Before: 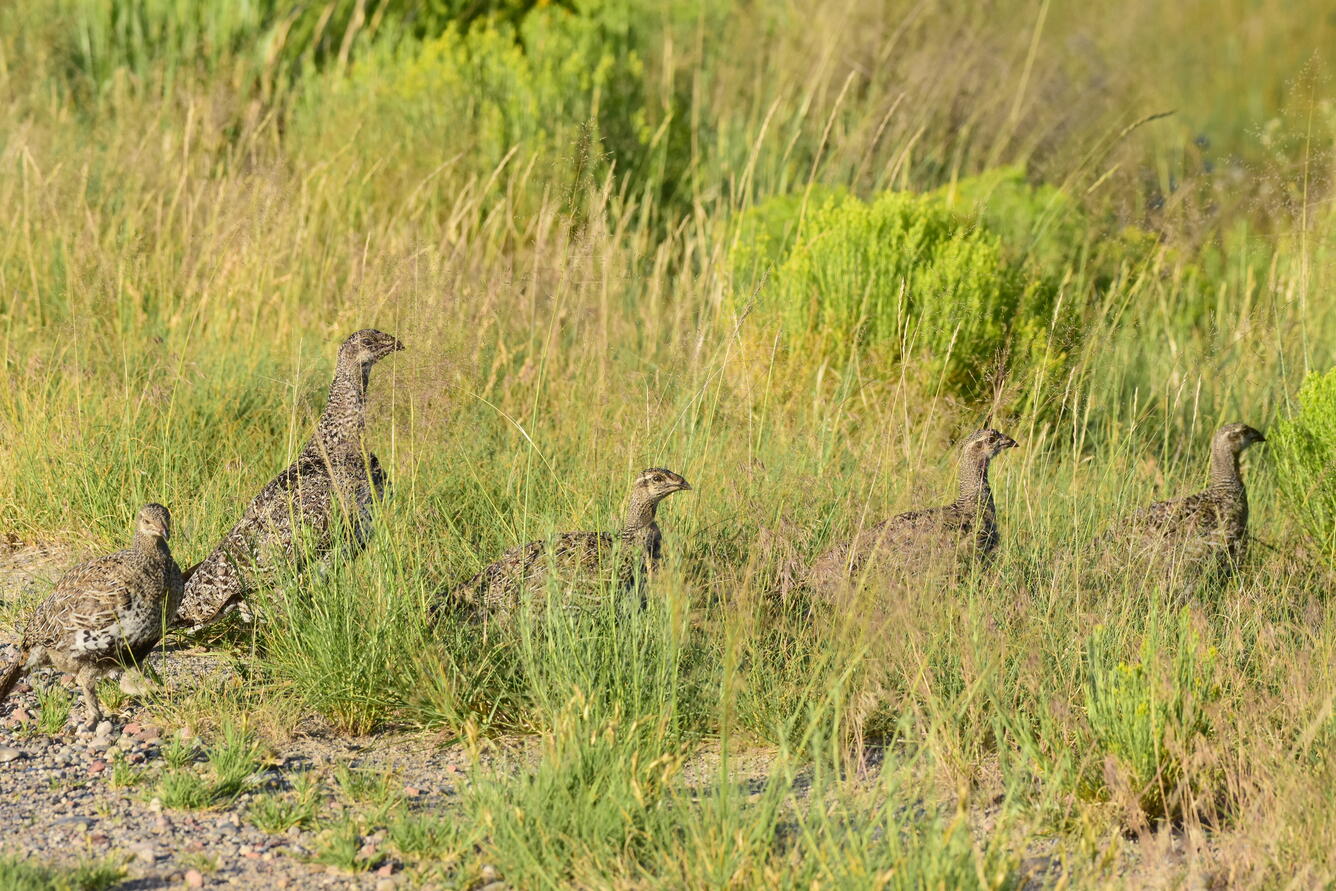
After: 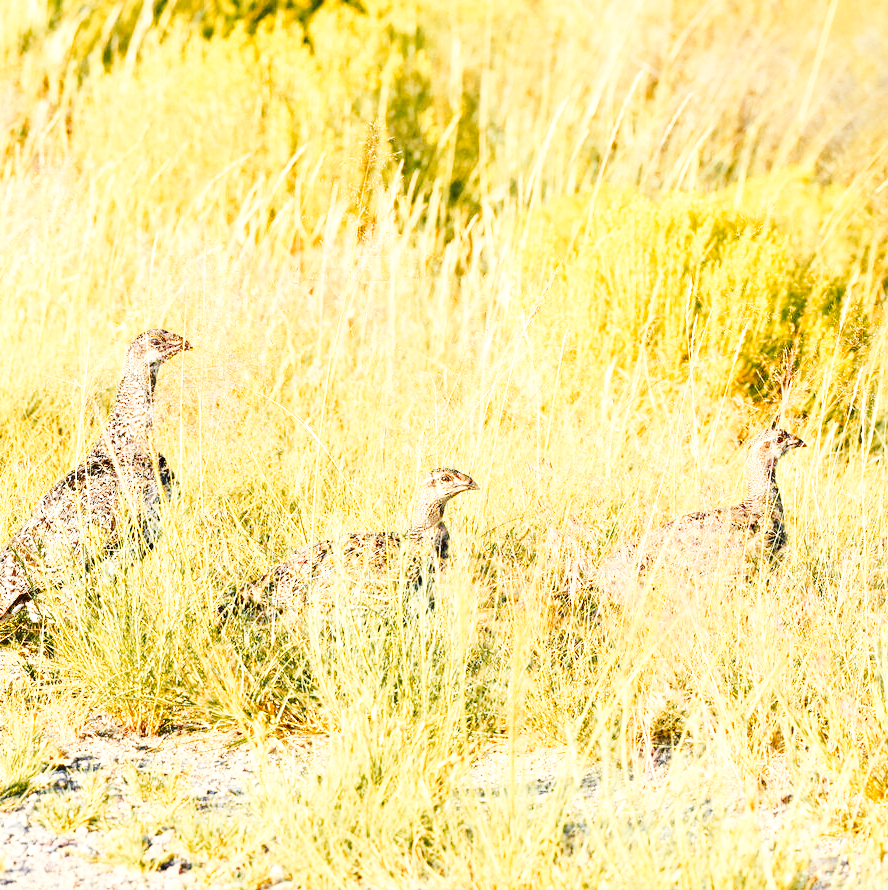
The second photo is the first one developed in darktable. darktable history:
crop and rotate: left 15.94%, right 17.571%
base curve: curves: ch0 [(0, 0) (0, 0) (0.002, 0.001) (0.008, 0.003) (0.019, 0.011) (0.037, 0.037) (0.064, 0.11) (0.102, 0.232) (0.152, 0.379) (0.216, 0.524) (0.296, 0.665) (0.394, 0.789) (0.512, 0.881) (0.651, 0.945) (0.813, 0.986) (1, 1)], preserve colors none
exposure: black level correction 0, exposure 0.691 EV, compensate highlight preservation false
color zones: curves: ch1 [(0.263, 0.53) (0.376, 0.287) (0.487, 0.512) (0.748, 0.547) (1, 0.513)]; ch2 [(0.262, 0.45) (0.751, 0.477)]
